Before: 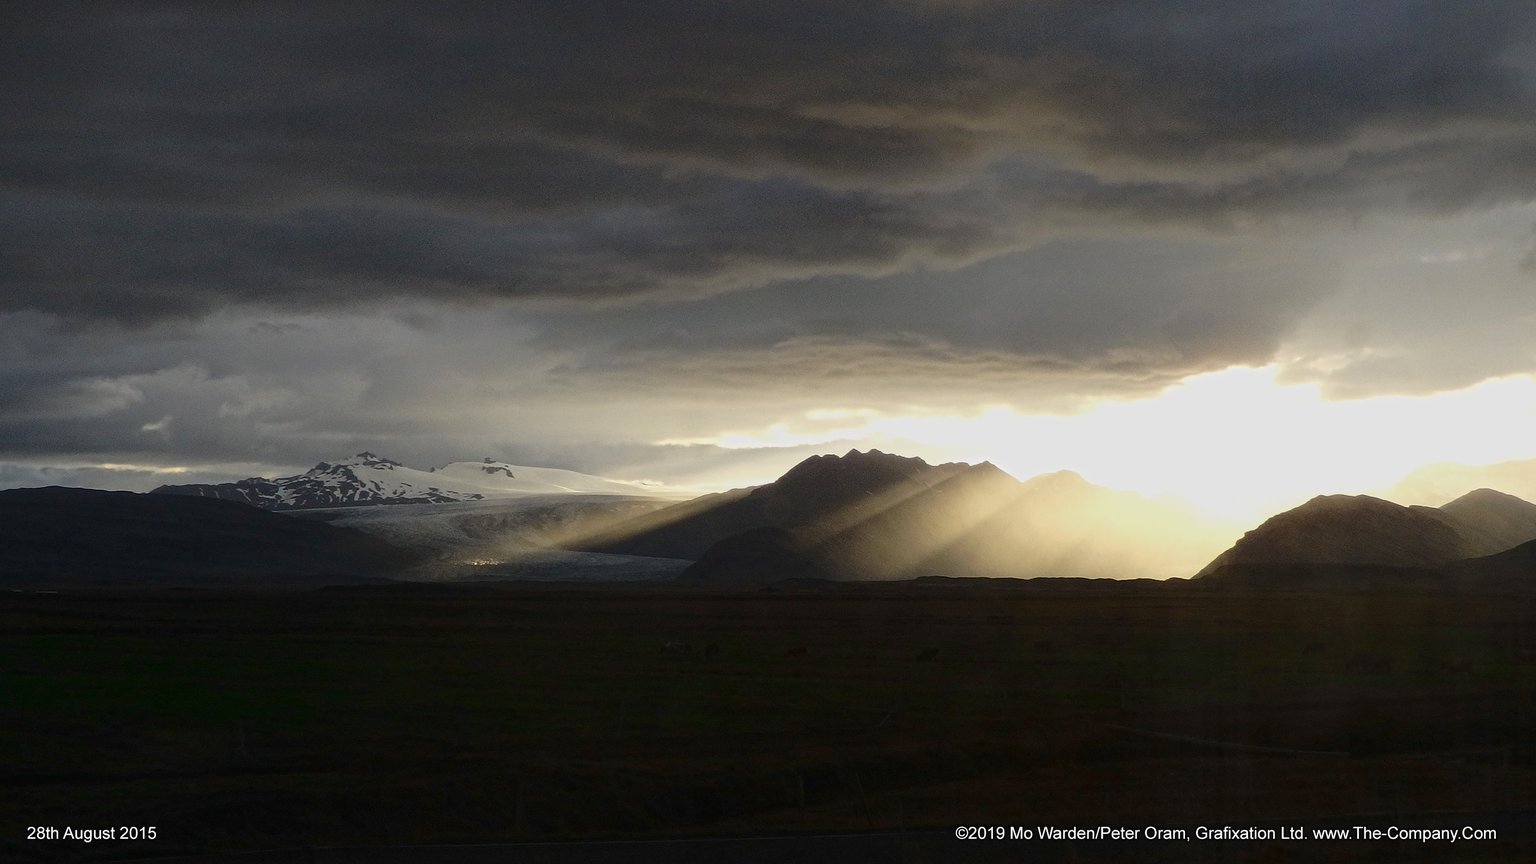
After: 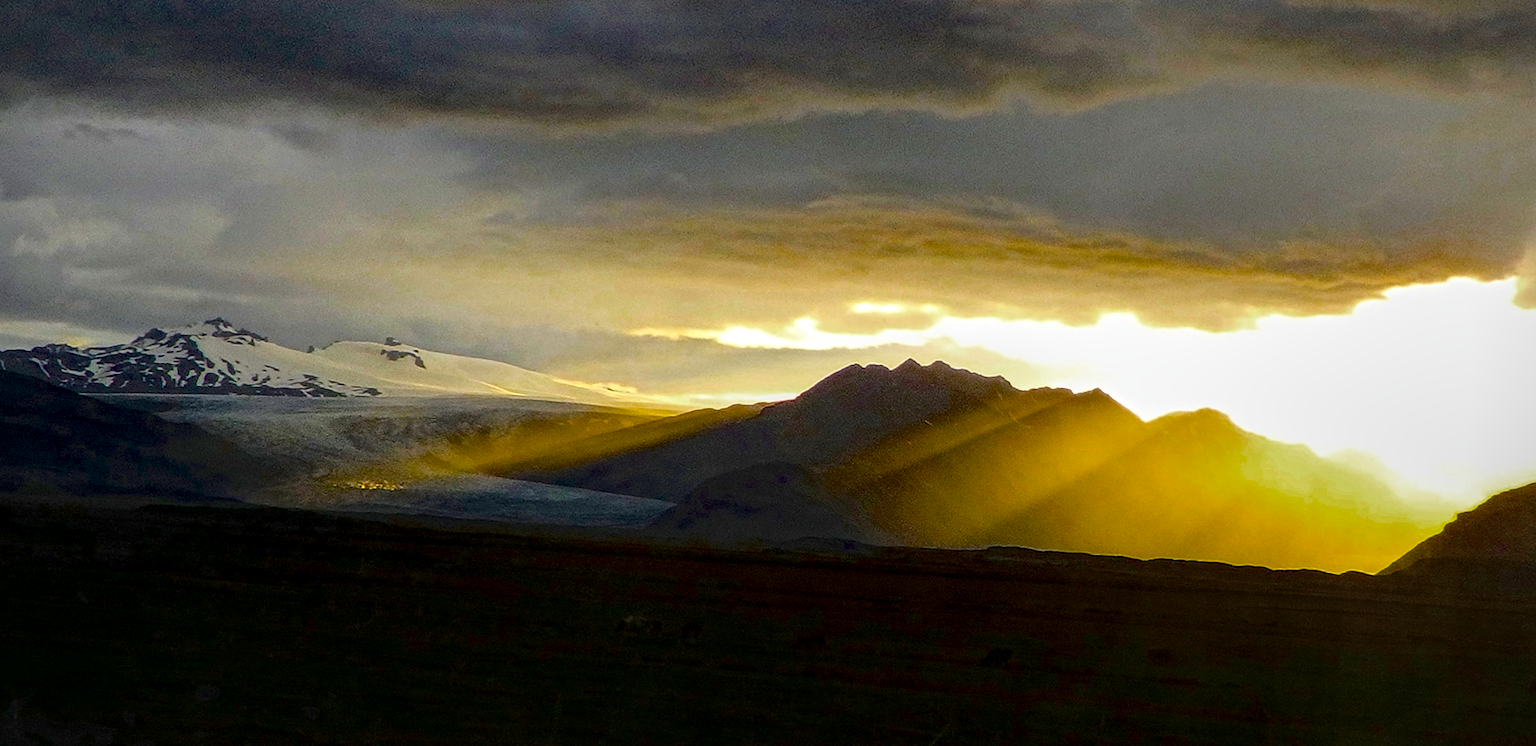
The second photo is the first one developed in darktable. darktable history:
crop and rotate: angle -3.74°, left 9.726%, top 20.389%, right 11.938%, bottom 11.892%
color balance rgb: linear chroma grading › global chroma 15.254%, perceptual saturation grading › global saturation 98.861%, perceptual brilliance grading › global brilliance 2.138%, perceptual brilliance grading › highlights -3.5%, global vibrance 16.019%, saturation formula JzAzBz (2021)
local contrast: highlights 60%, shadows 63%, detail 160%
vignetting: fall-off start 91.29%
